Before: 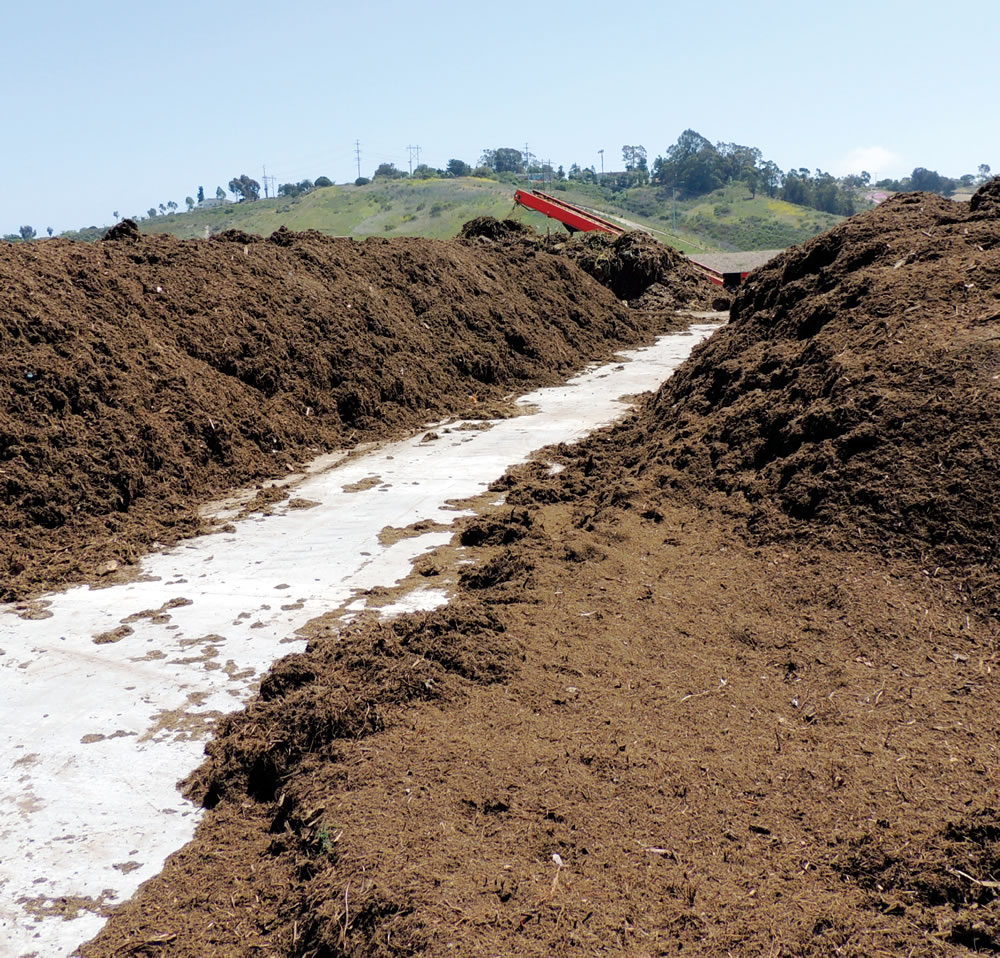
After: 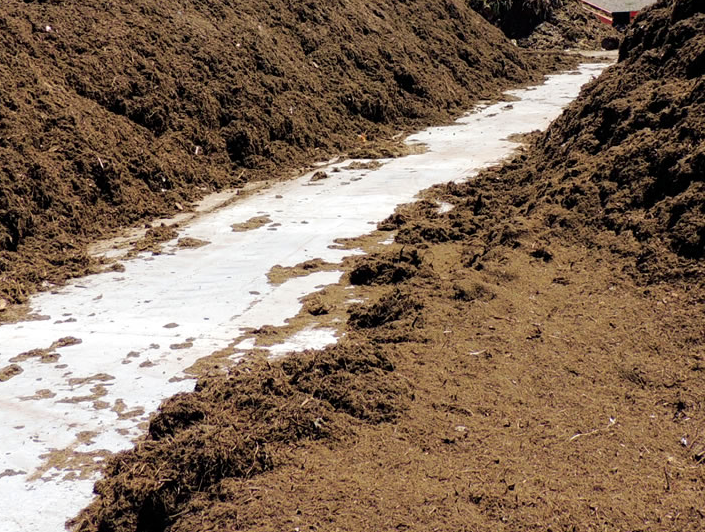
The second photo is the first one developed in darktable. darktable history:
velvia: on, module defaults
crop: left 11.153%, top 27.339%, right 18.296%, bottom 17.098%
